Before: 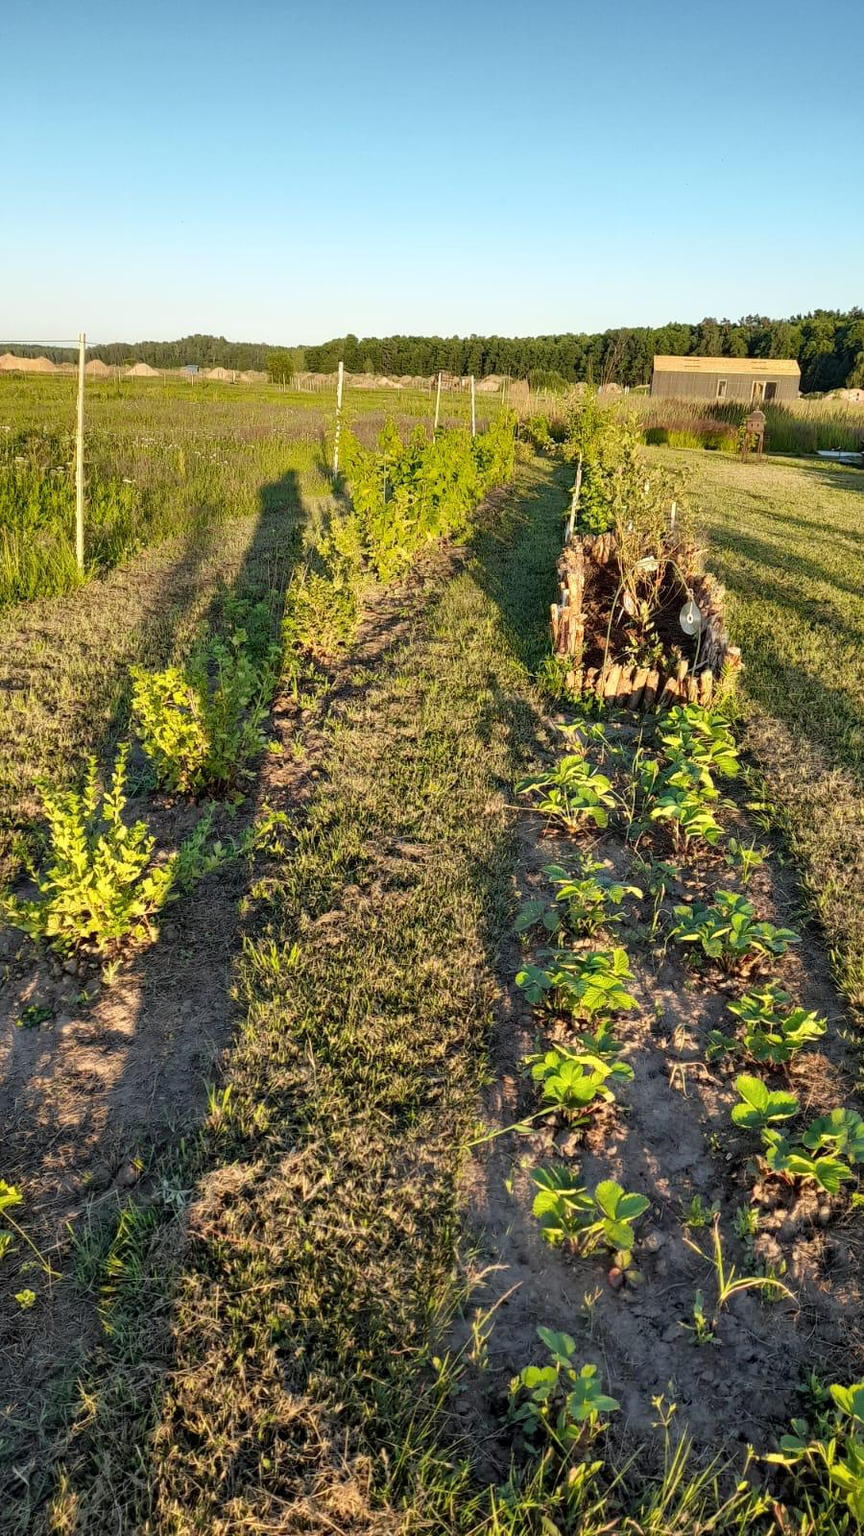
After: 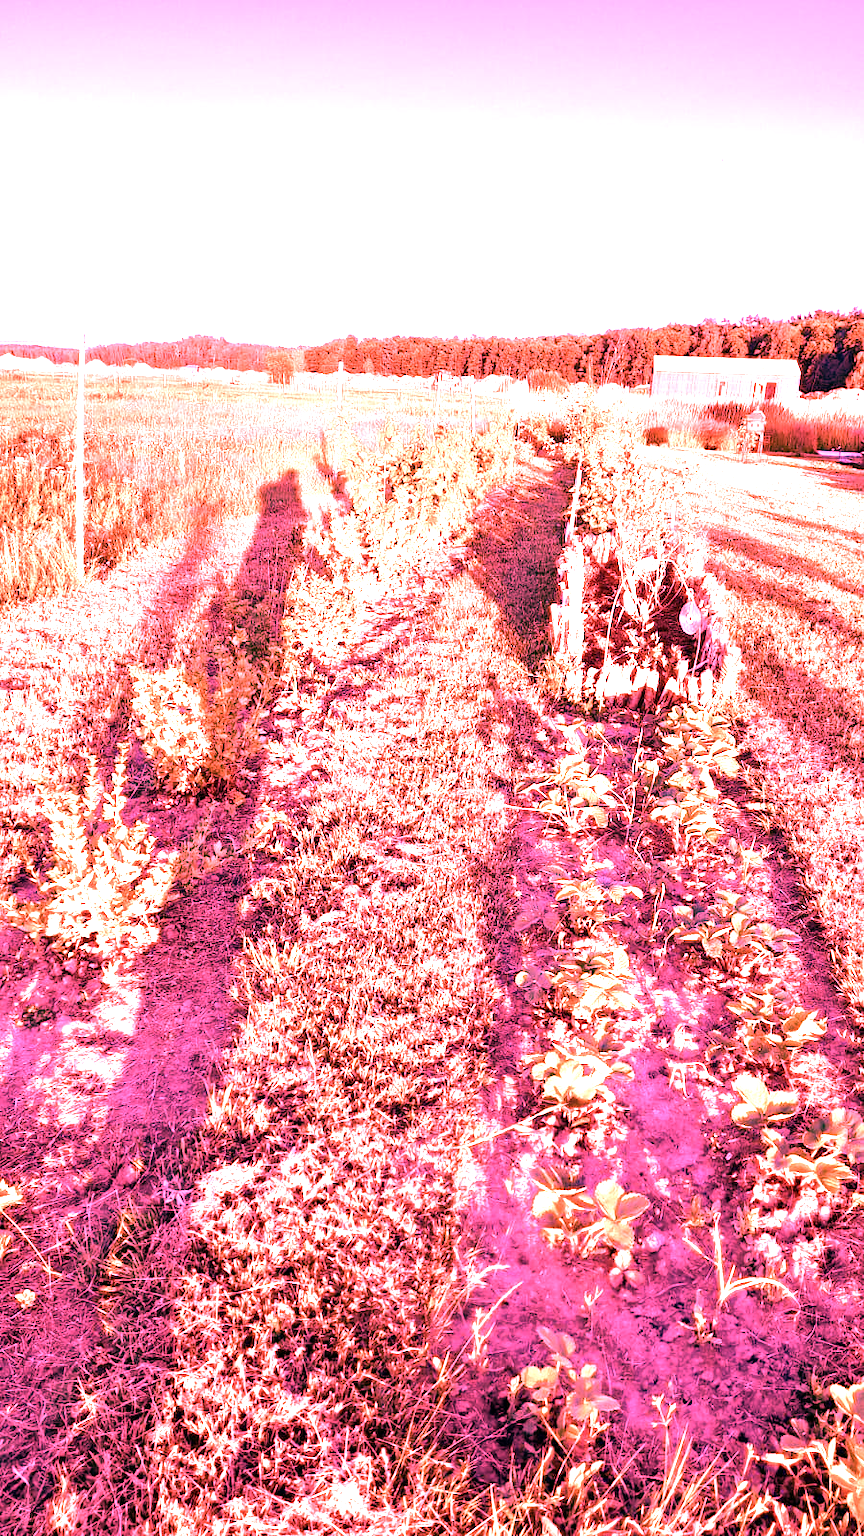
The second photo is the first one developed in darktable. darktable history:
color calibration: illuminant as shot in camera, x 0.383, y 0.38, temperature 3949.15 K, gamut compression 1.66
white balance: red 4.26, blue 1.802
